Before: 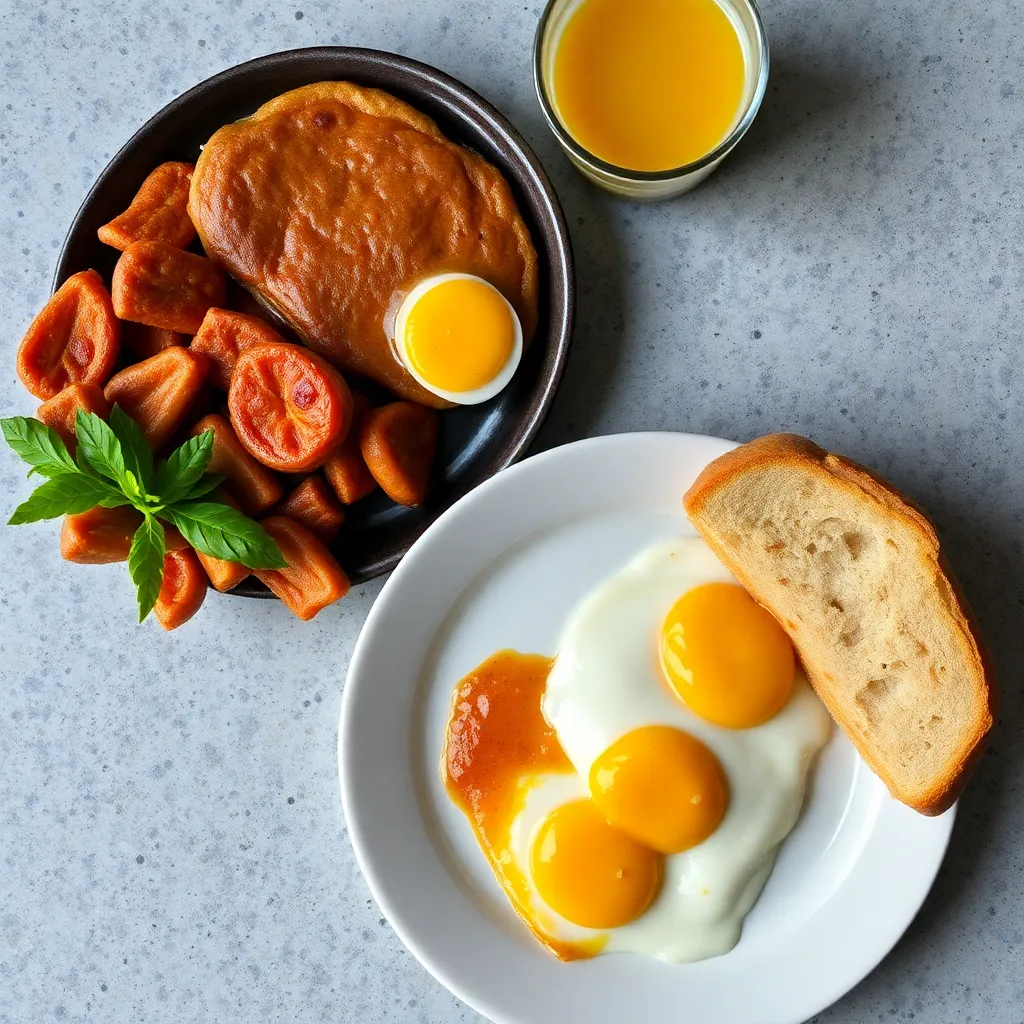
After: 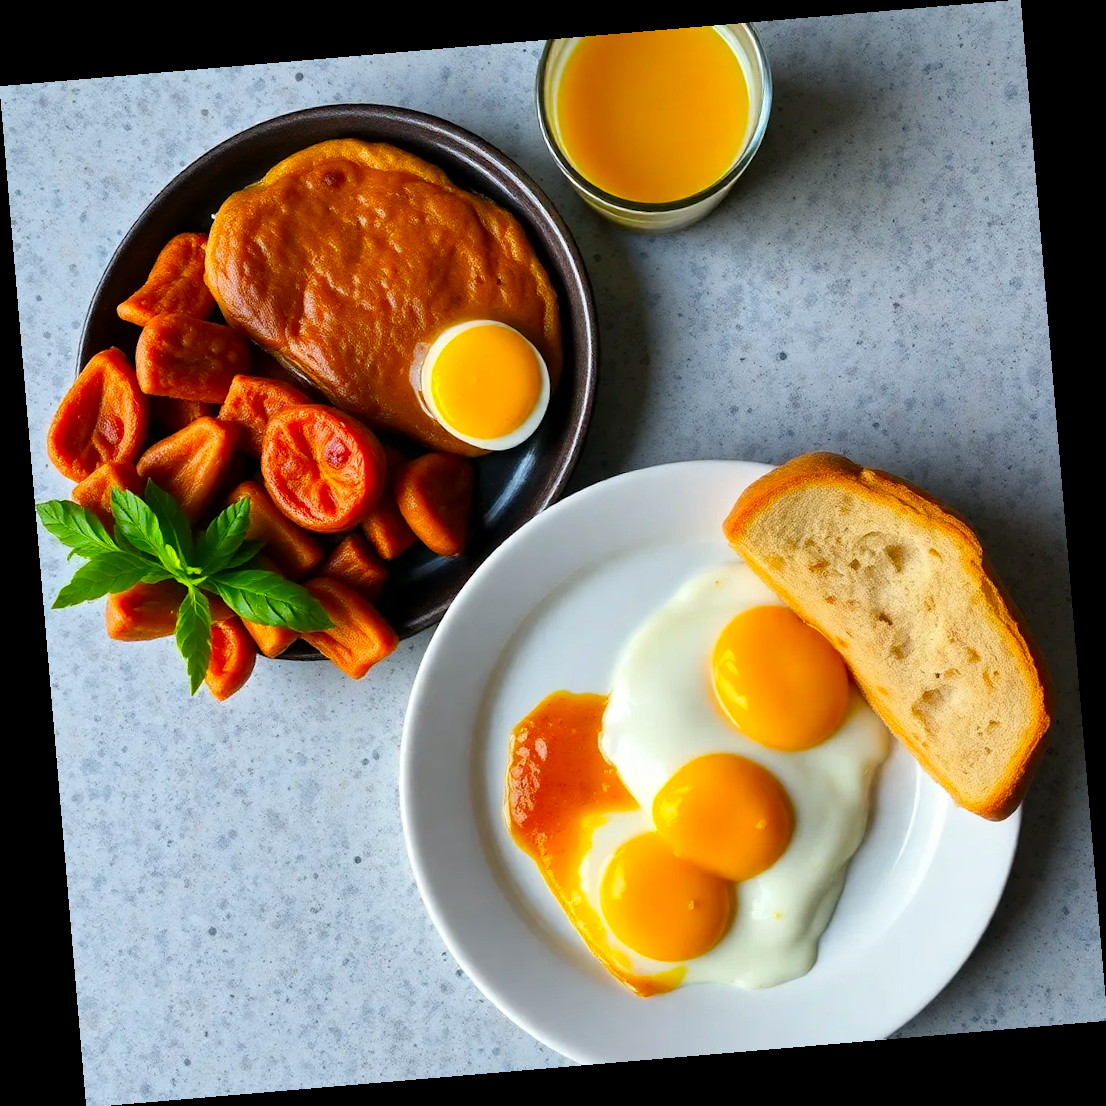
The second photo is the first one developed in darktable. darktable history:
rotate and perspective: rotation -4.86°, automatic cropping off
color balance: output saturation 120%
